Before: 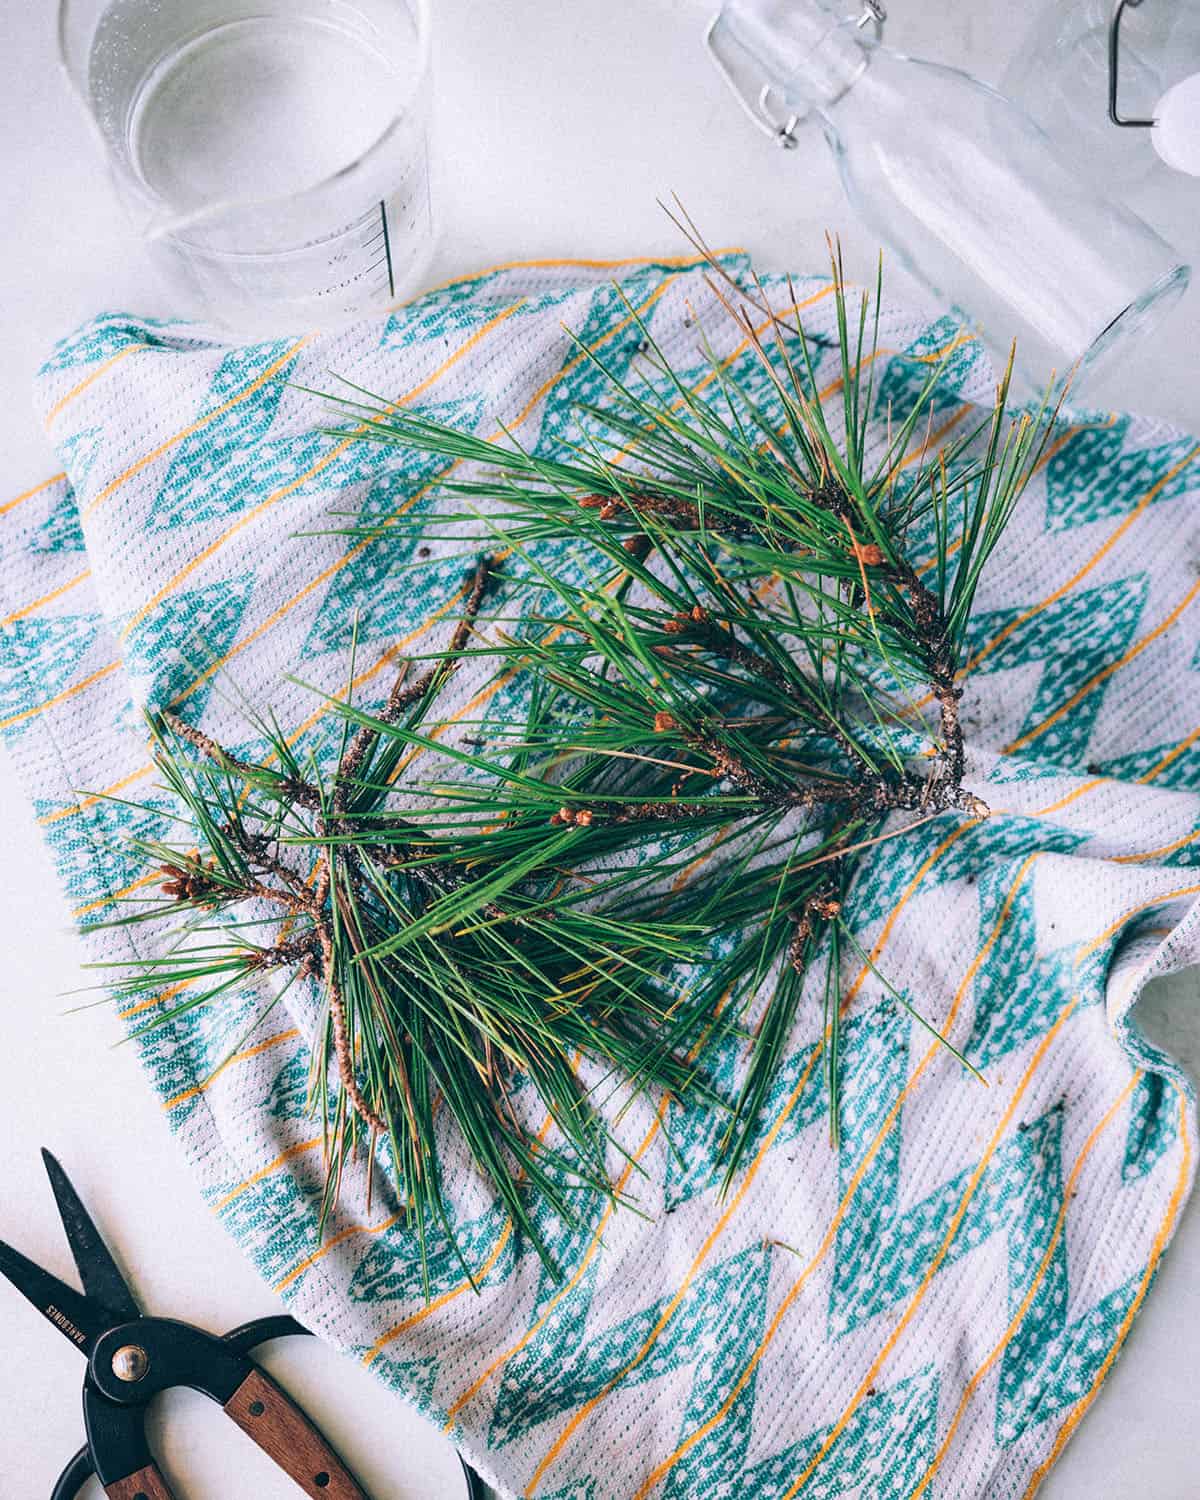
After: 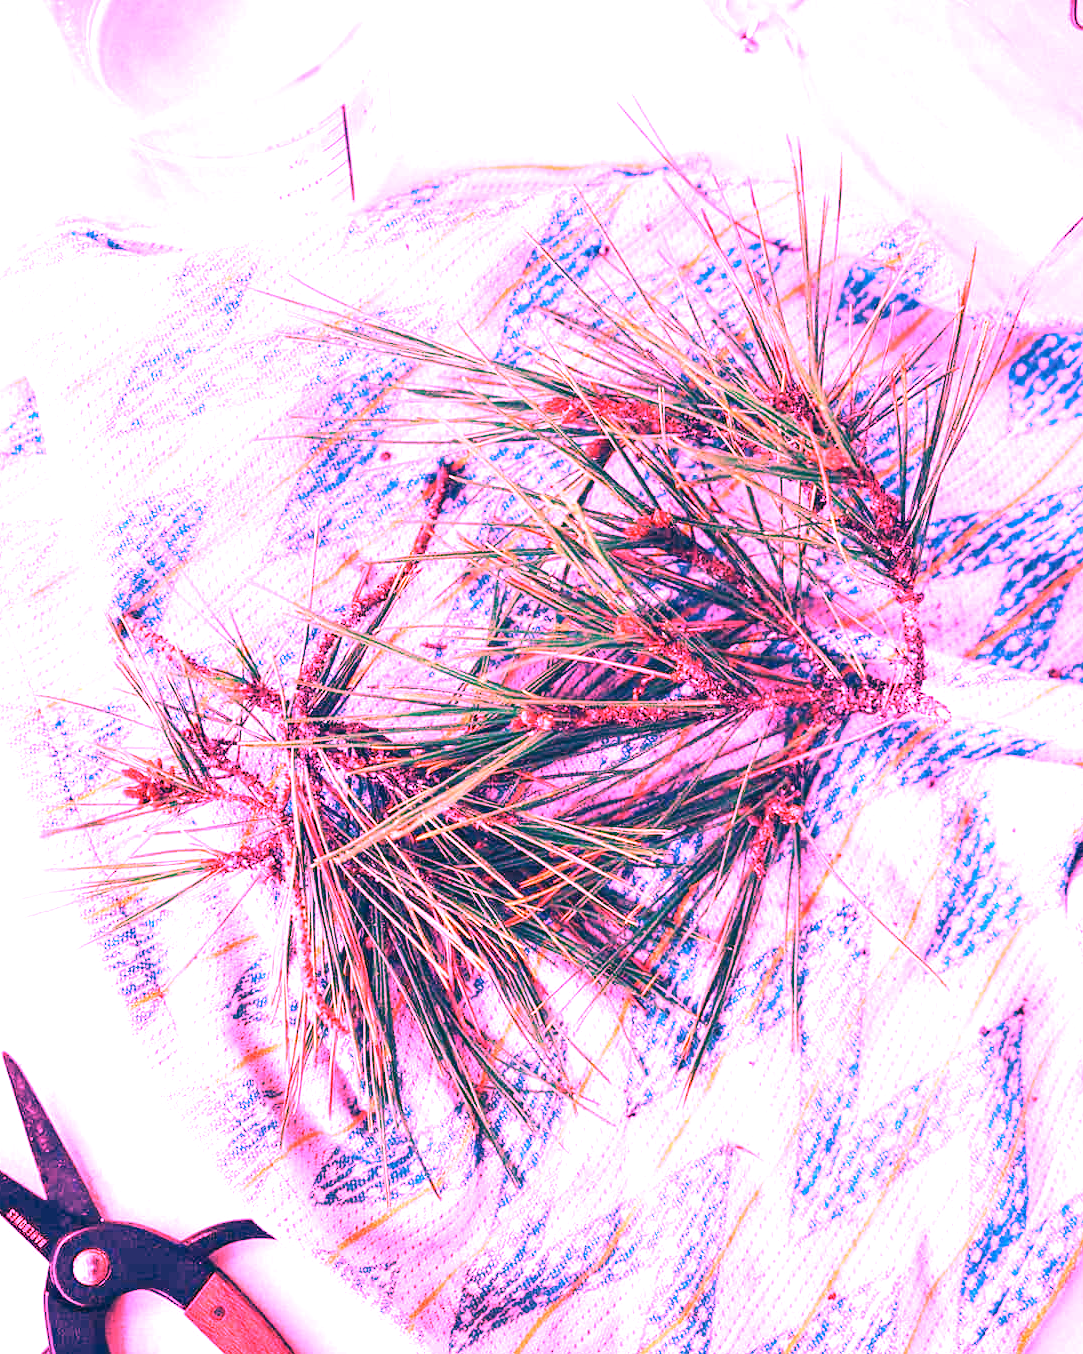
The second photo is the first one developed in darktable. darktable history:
exposure: black level correction 0, exposure 0.7 EV, compensate exposure bias true, compensate highlight preservation false
crop: left 3.305%, top 6.436%, right 6.389%, bottom 3.258%
white balance: red 4.26, blue 1.802
levels: levels [0, 0.498, 1]
